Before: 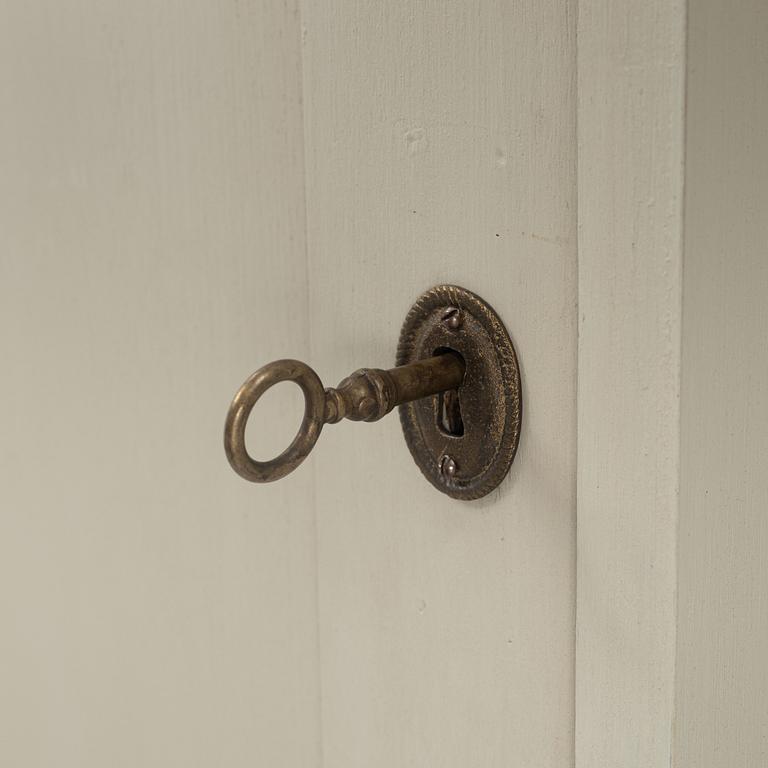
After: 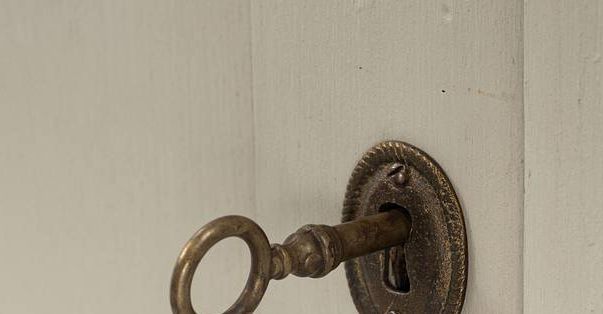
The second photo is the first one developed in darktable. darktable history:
haze removal: compatibility mode true, adaptive false
crop: left 7.046%, top 18.762%, right 14.382%, bottom 40.232%
